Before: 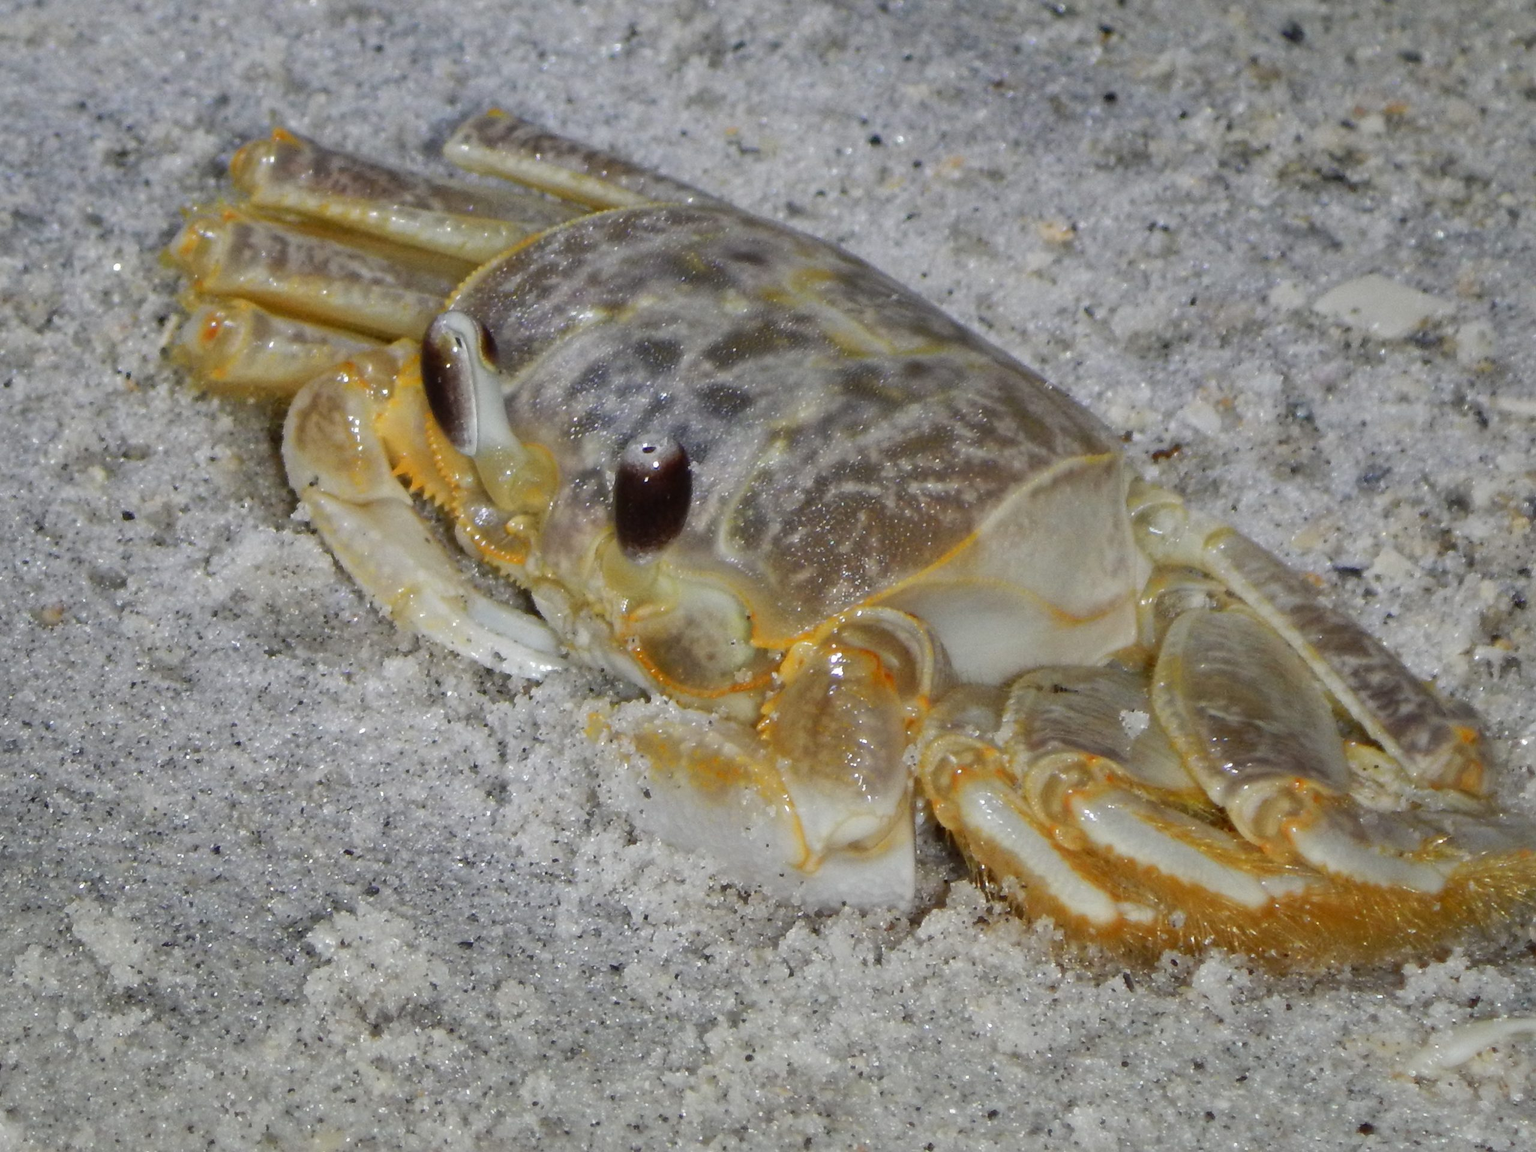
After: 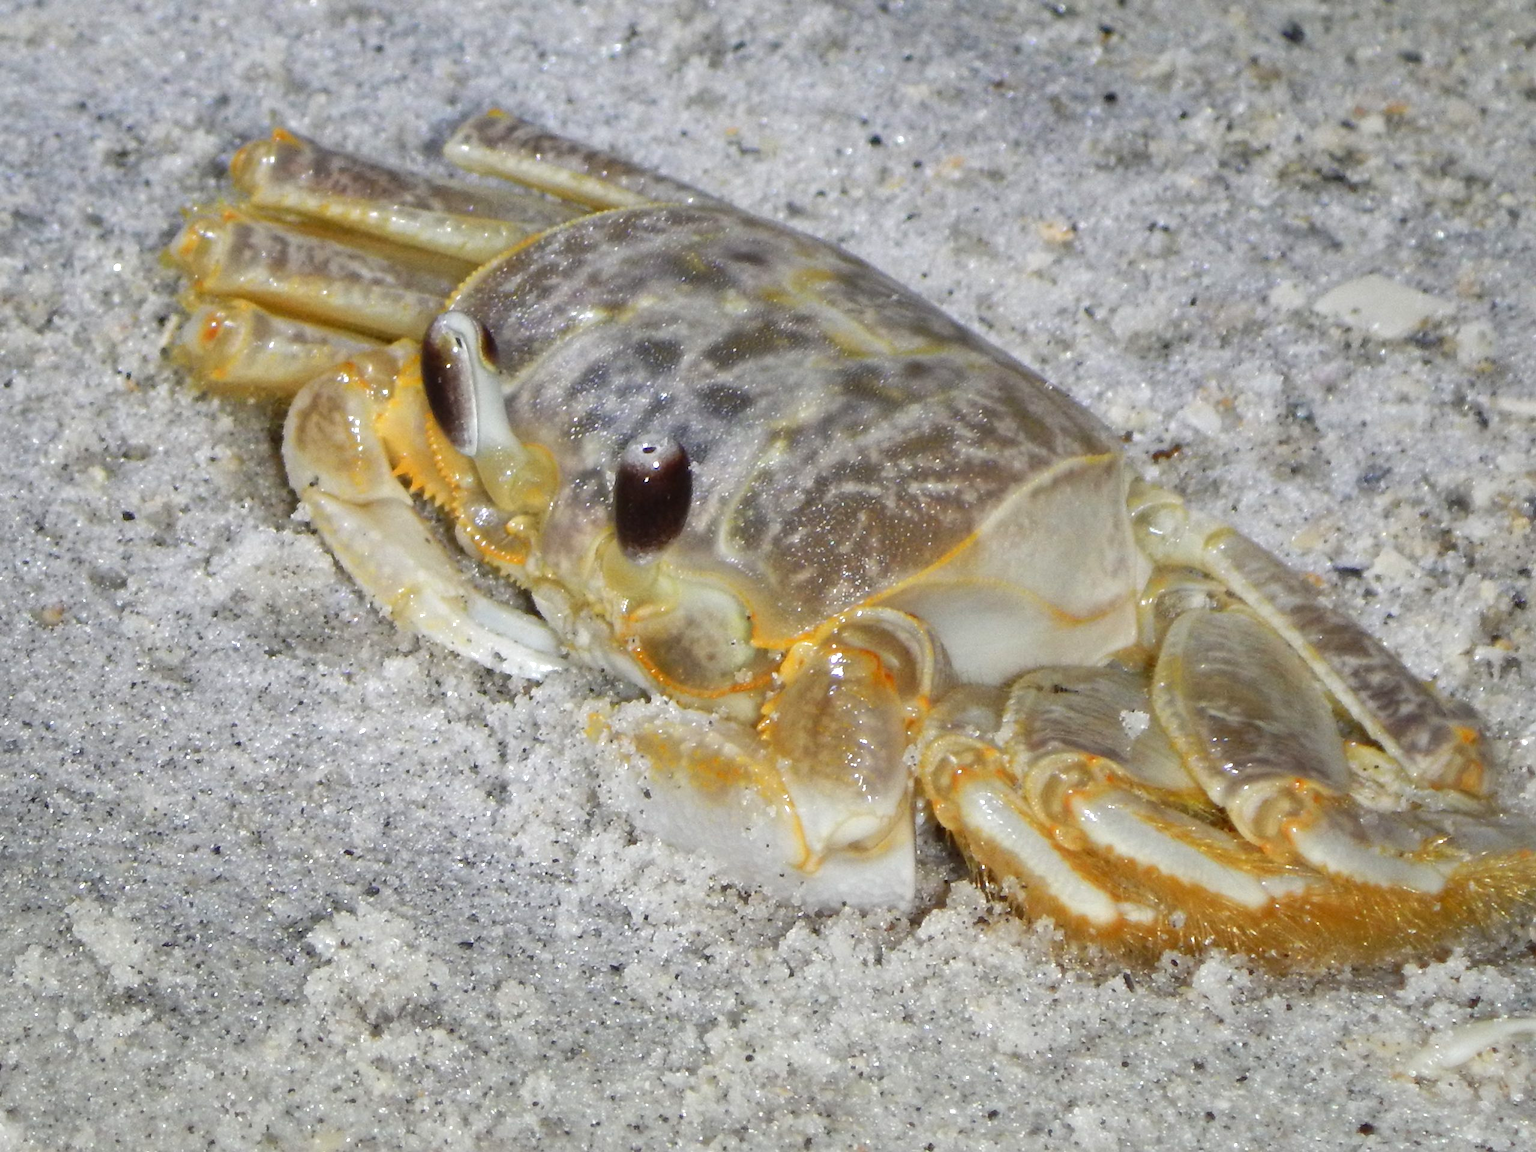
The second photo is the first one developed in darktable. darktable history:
exposure: black level correction 0, exposure 0.5 EV, compensate exposure bias true, compensate highlight preservation false
white balance: emerald 1
contrast equalizer: y [[0.5 ×6], [0.5 ×6], [0.5, 0.5, 0.501, 0.545, 0.707, 0.863], [0 ×6], [0 ×6]]
